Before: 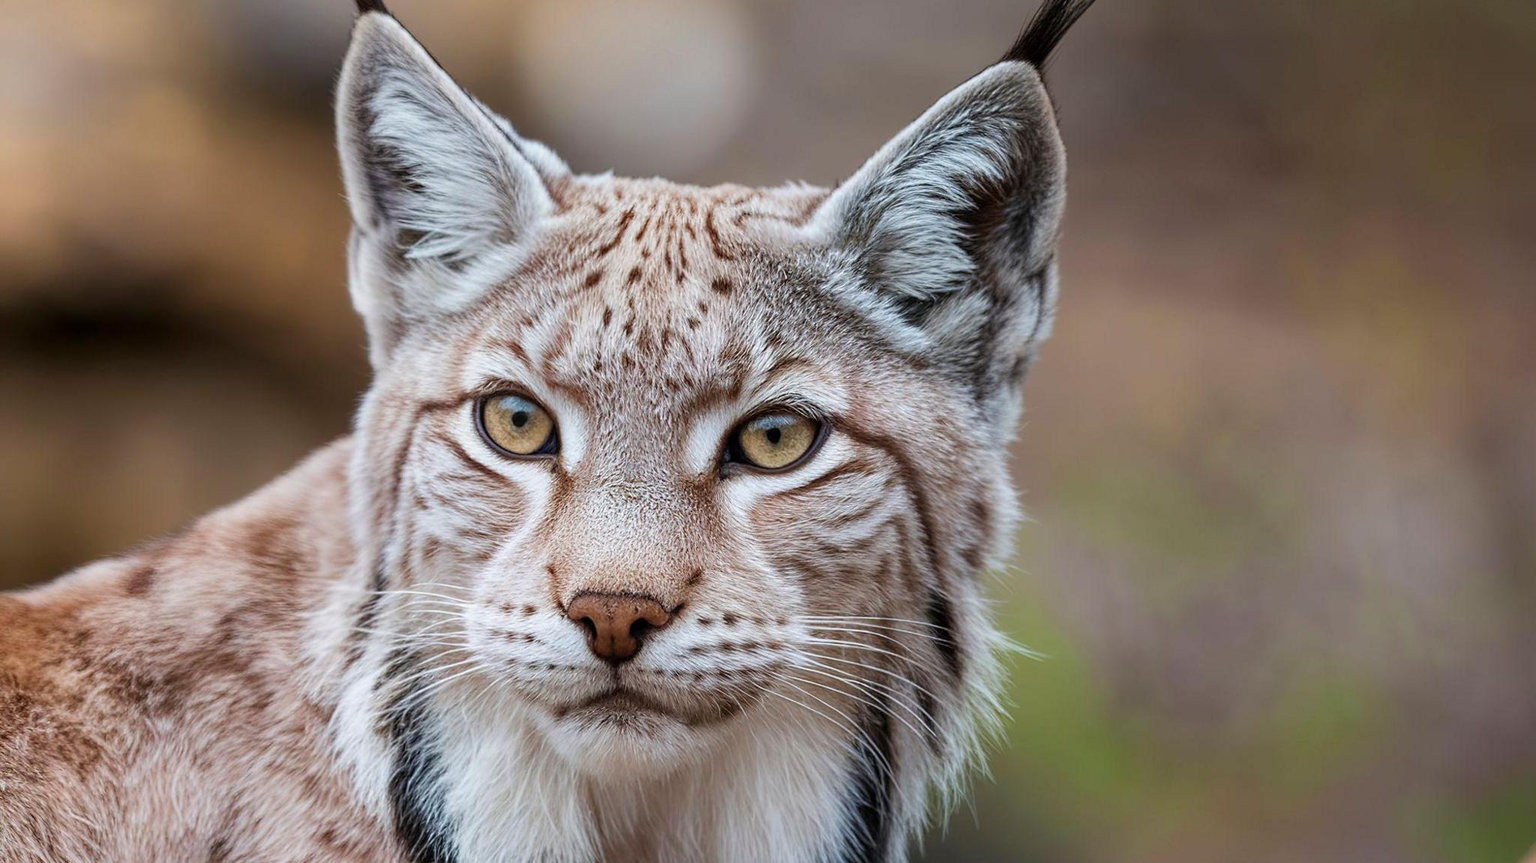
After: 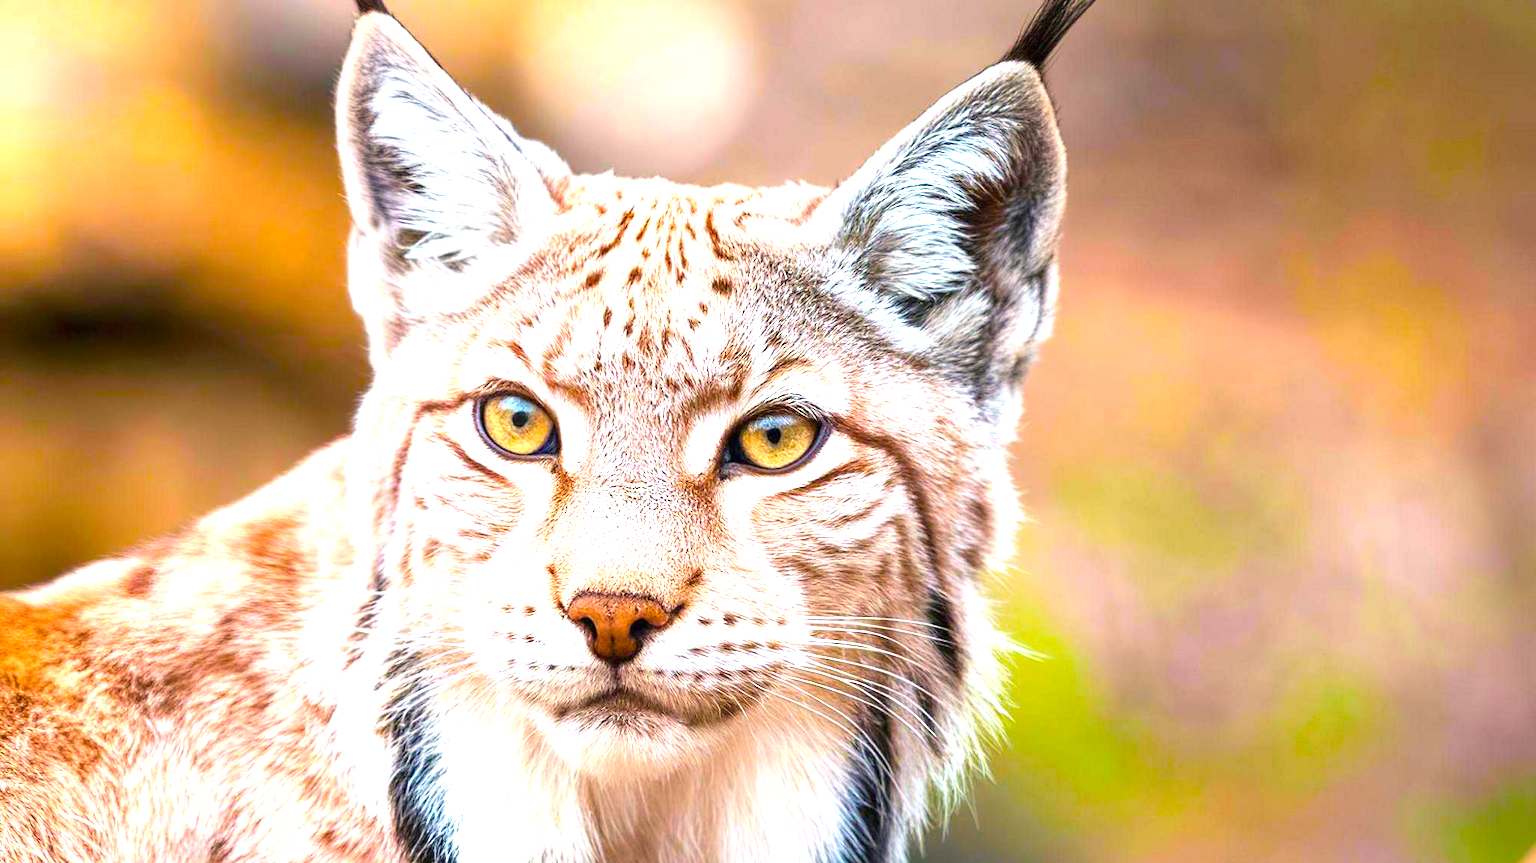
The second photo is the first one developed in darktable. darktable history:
exposure: black level correction 0, exposure 1.615 EV, compensate highlight preservation false
color balance rgb: shadows lift › chroma 2.035%, shadows lift › hue 247.67°, highlights gain › chroma 3.086%, highlights gain › hue 60.17°, linear chroma grading › global chroma 14.356%, perceptual saturation grading › global saturation 19.987%, global vibrance 42.465%
